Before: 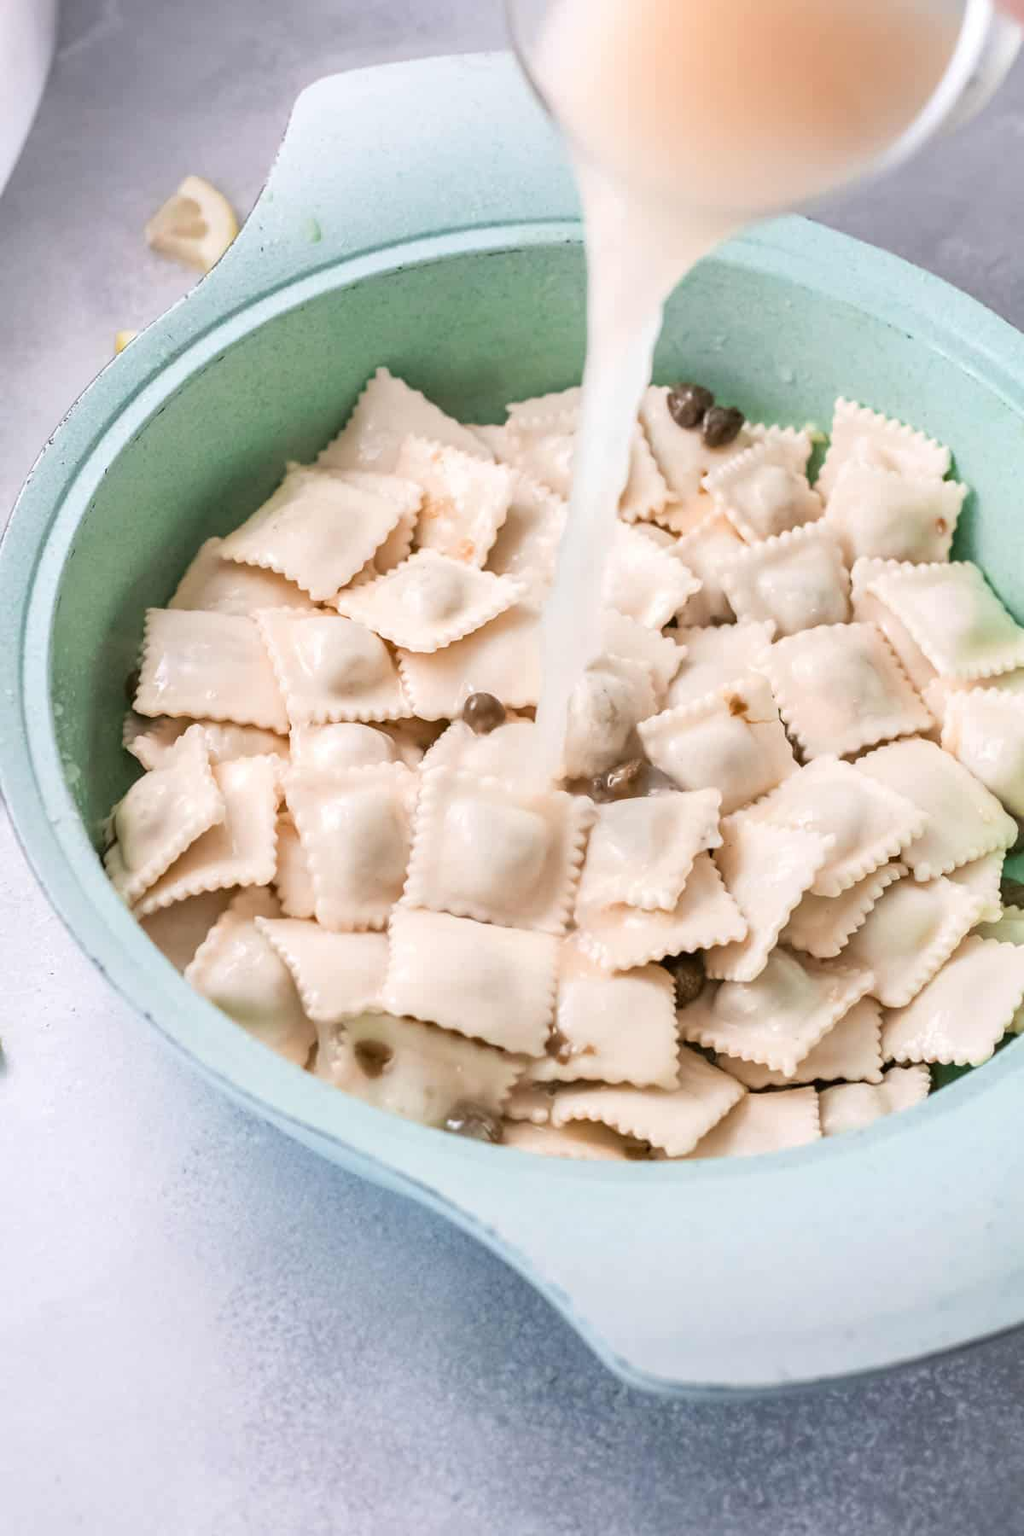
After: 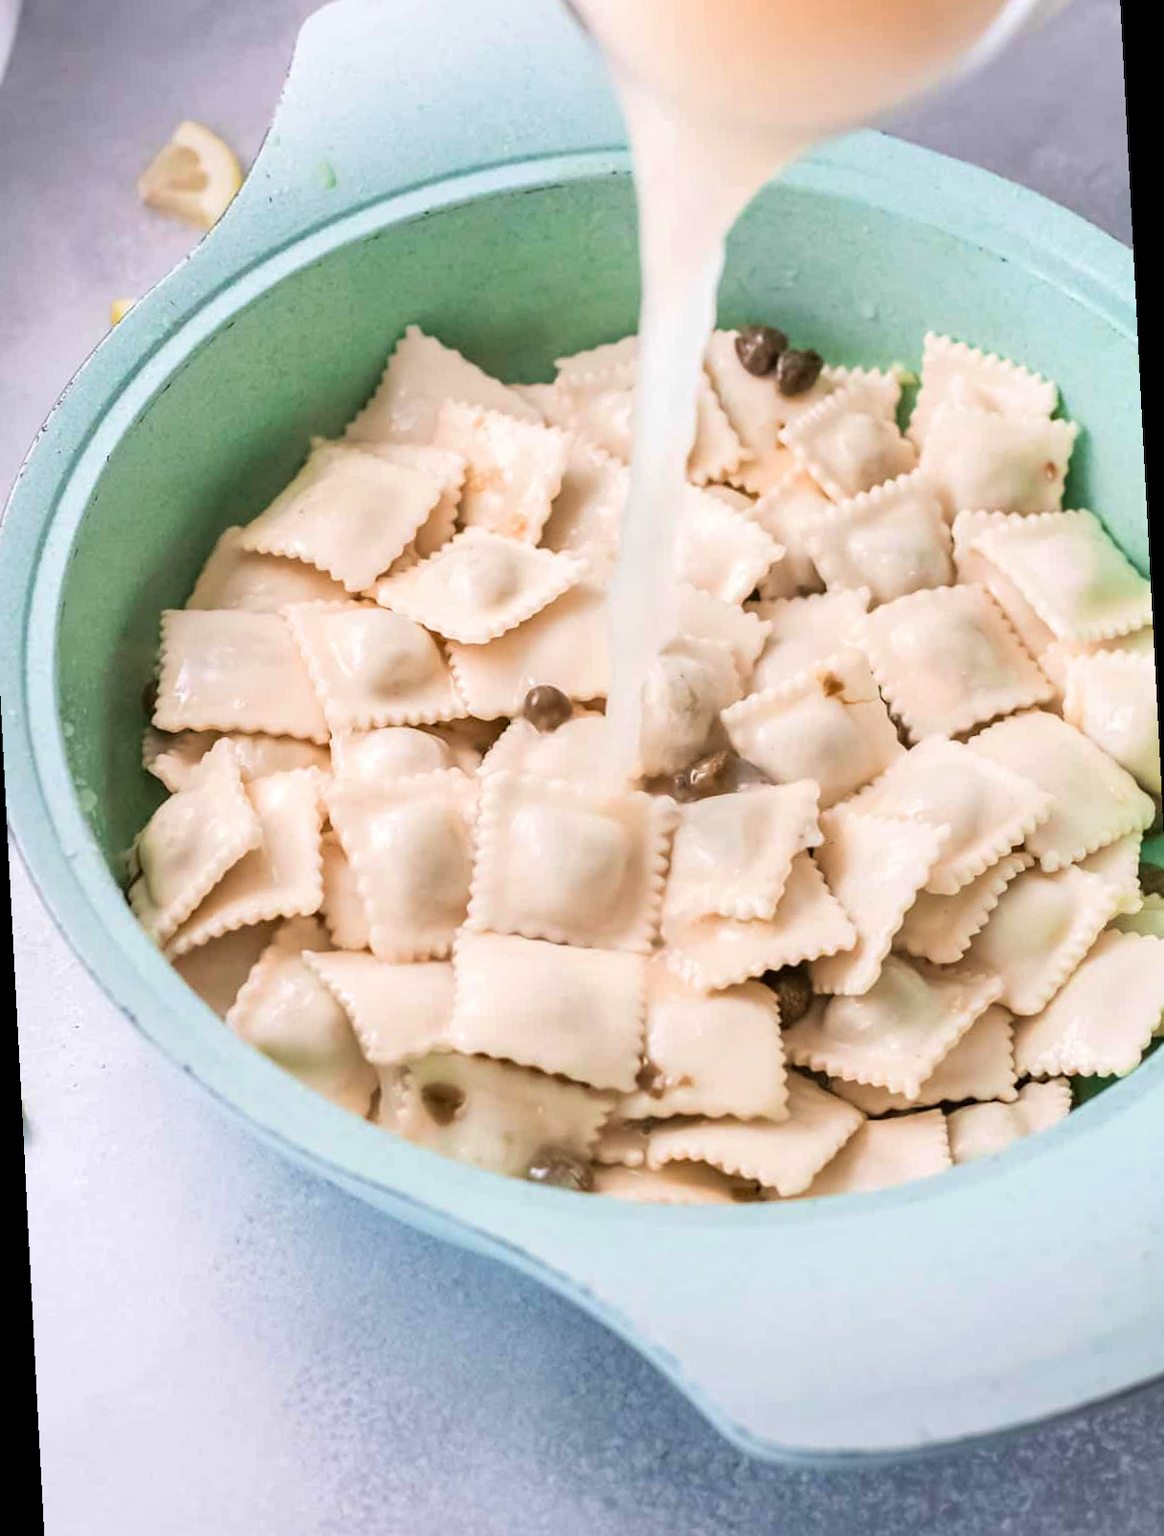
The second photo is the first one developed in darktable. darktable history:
velvia: on, module defaults
tone equalizer: -8 EV 0.06 EV, smoothing diameter 25%, edges refinement/feathering 10, preserve details guided filter
rotate and perspective: rotation -3°, crop left 0.031, crop right 0.968, crop top 0.07, crop bottom 0.93
